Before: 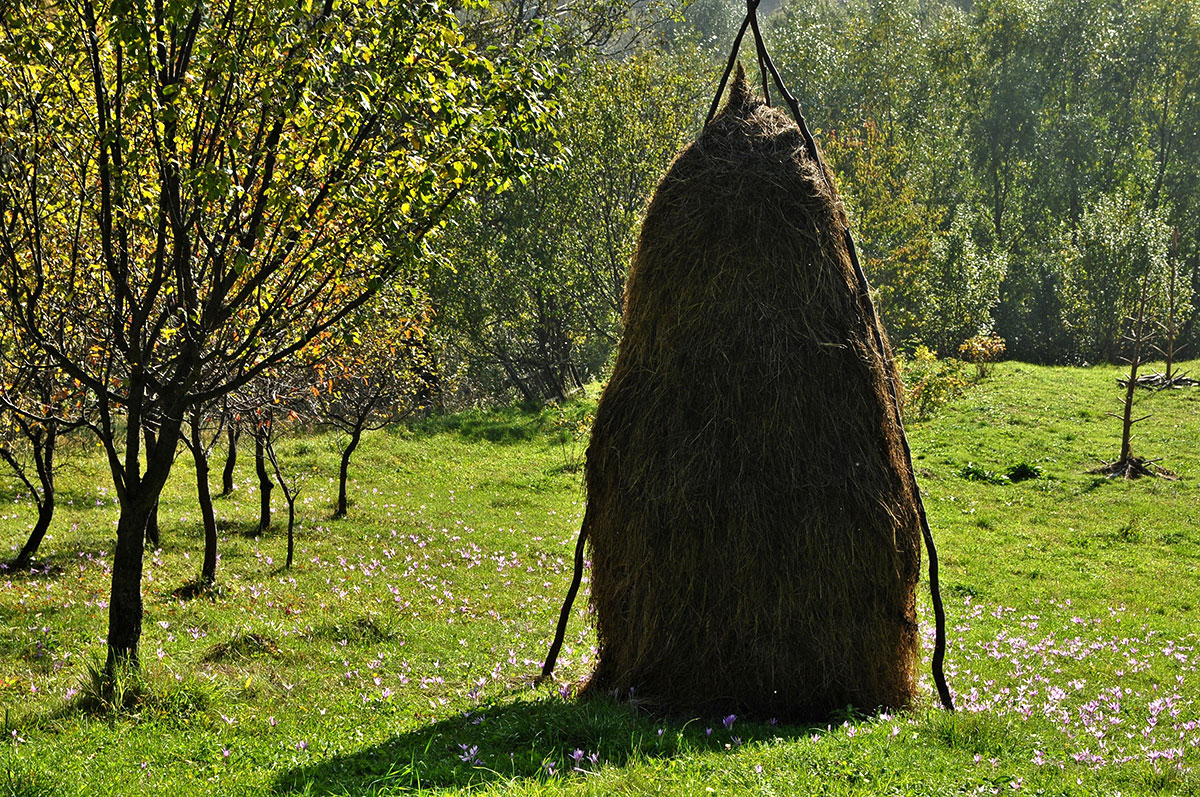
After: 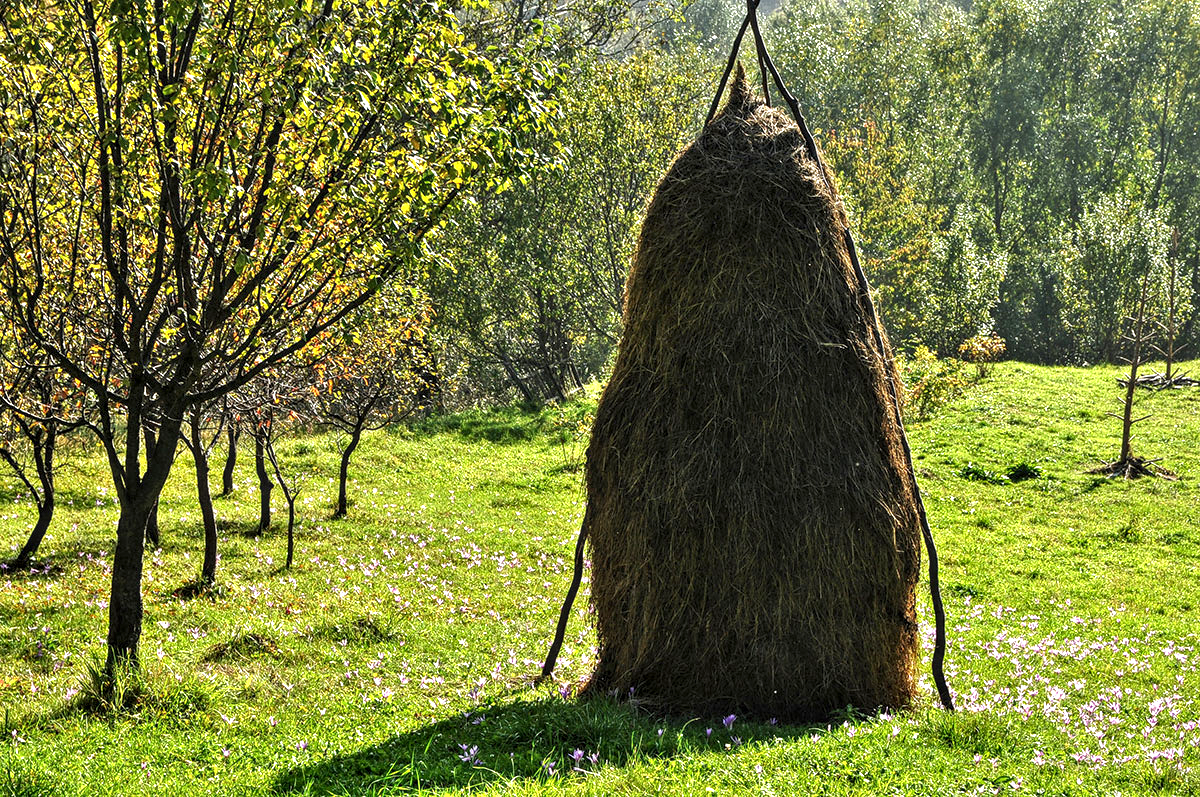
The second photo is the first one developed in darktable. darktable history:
exposure: exposure 0.722 EV, compensate highlight preservation false
local contrast: detail 144%
